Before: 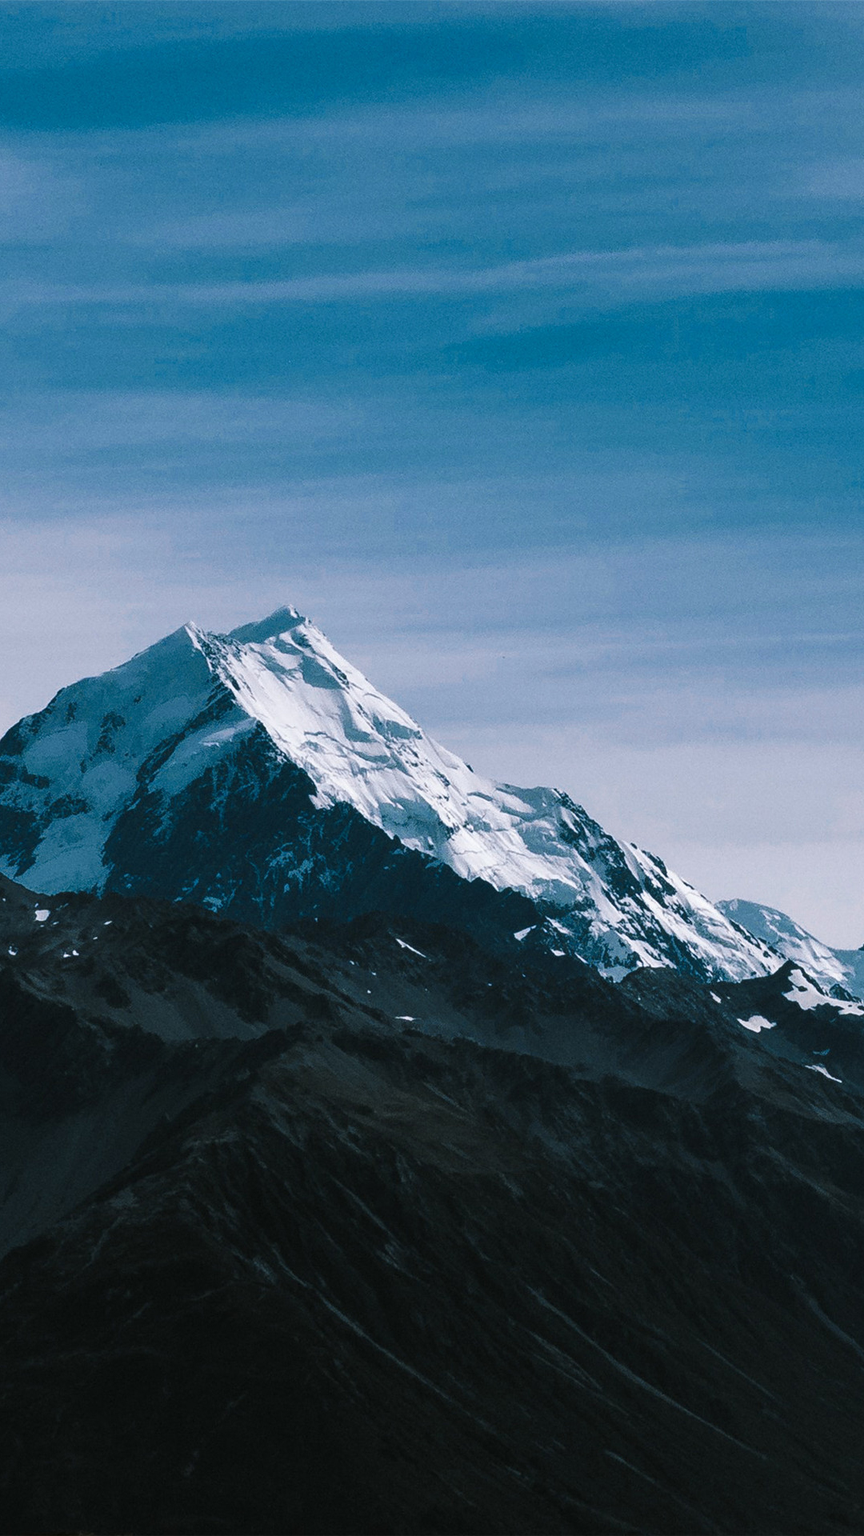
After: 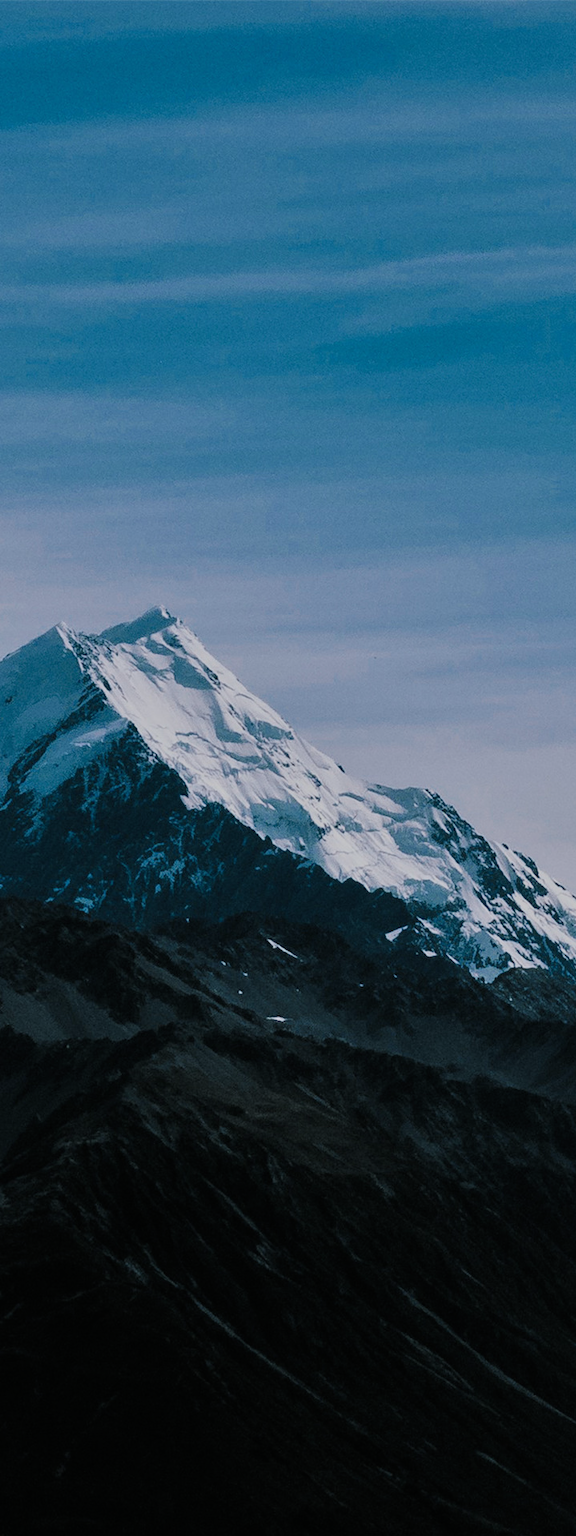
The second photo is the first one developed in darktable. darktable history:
crop and rotate: left 14.943%, right 18.336%
filmic rgb: black relative exposure -8.01 EV, white relative exposure 3.85 EV, hardness 4.32, color science v6 (2022)
tone equalizer: -8 EV -0.002 EV, -7 EV 0.004 EV, -6 EV -0.032 EV, -5 EV 0.011 EV, -4 EV -0.011 EV, -3 EV 0.017 EV, -2 EV -0.089 EV, -1 EV -0.268 EV, +0 EV -0.566 EV
